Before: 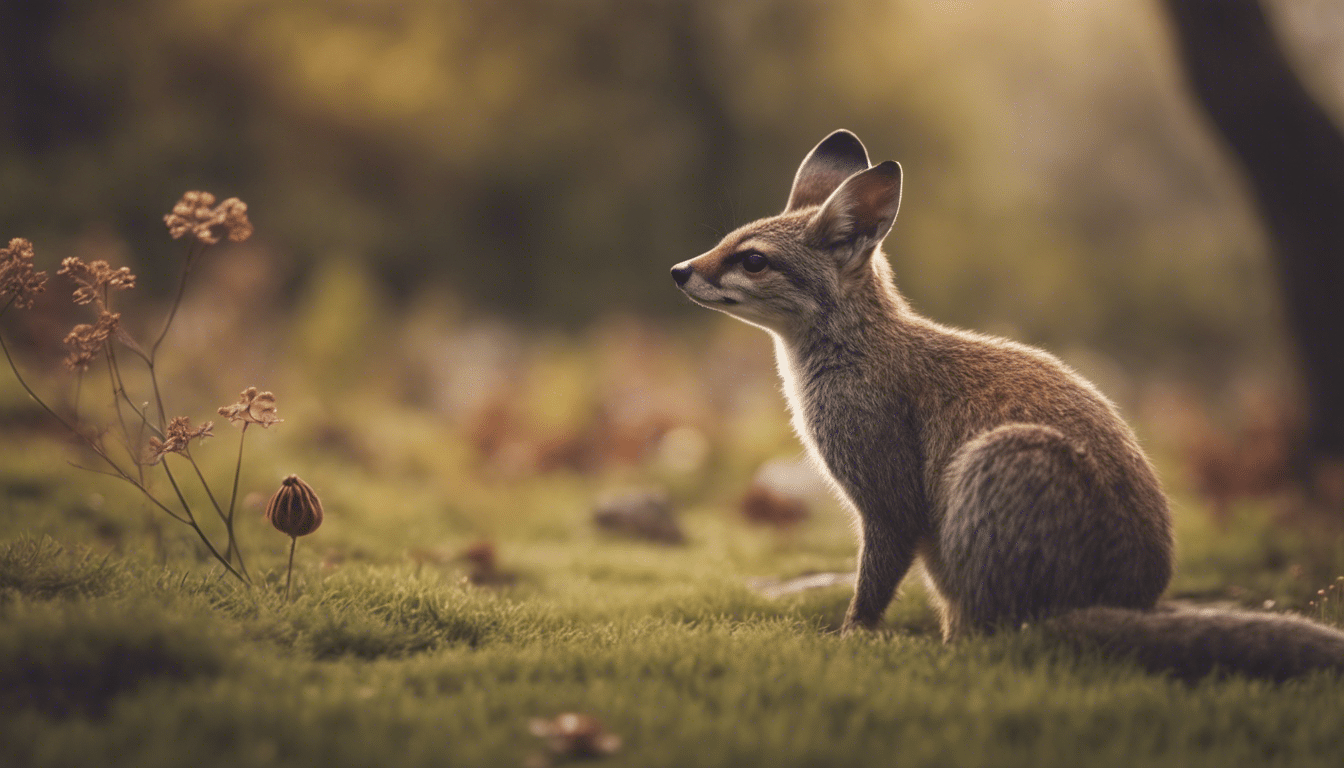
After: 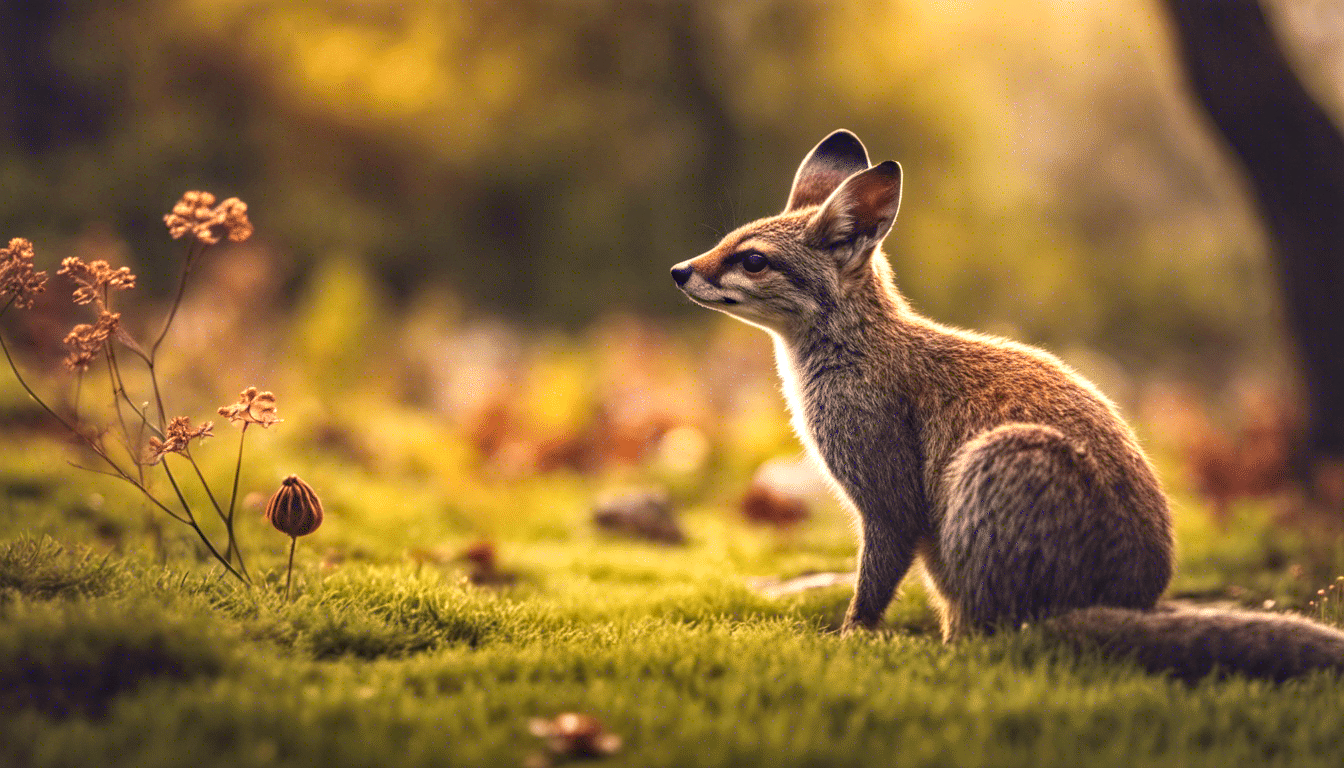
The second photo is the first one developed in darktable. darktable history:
local contrast: detail 150%
contrast brightness saturation: contrast 0.2, brightness 0.2, saturation 0.8
haze removal: compatibility mode true, adaptive false
